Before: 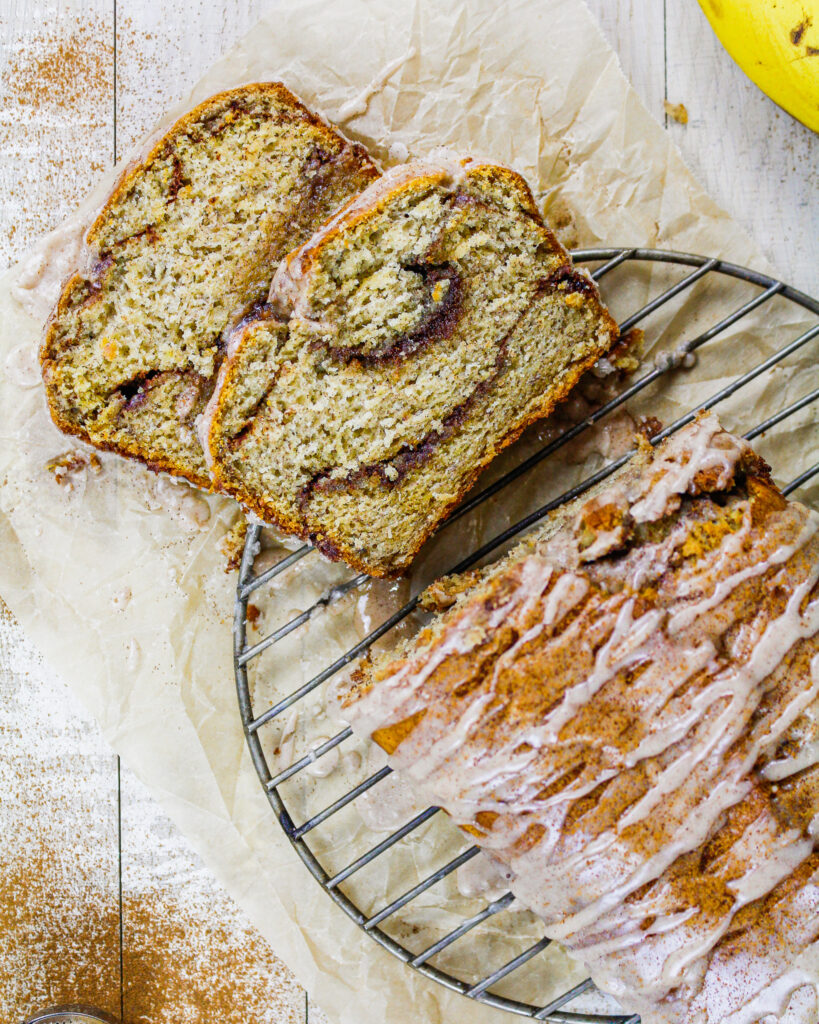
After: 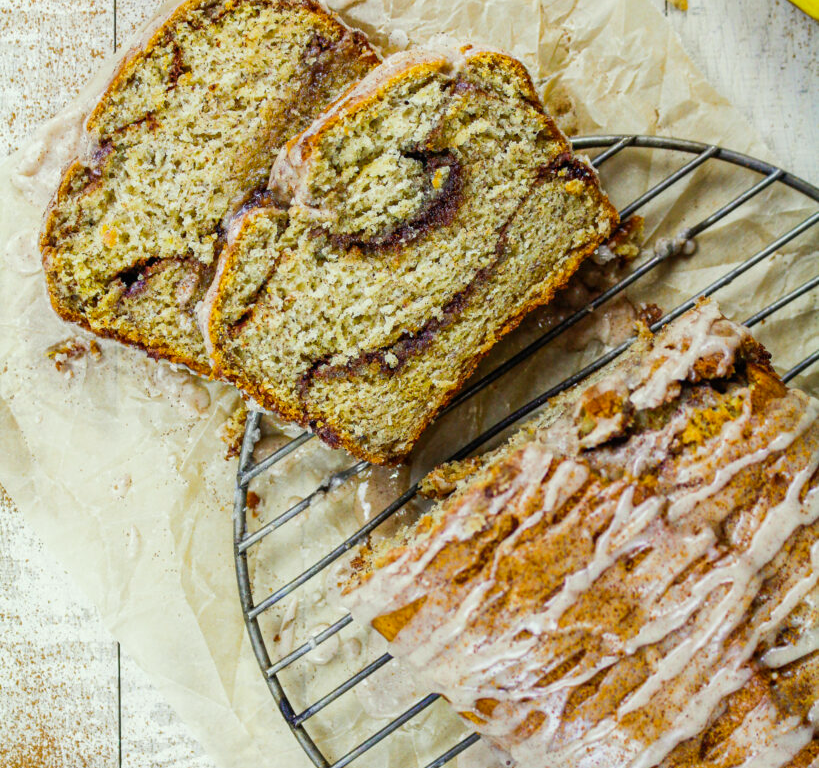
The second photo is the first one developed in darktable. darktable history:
color correction: highlights a* -4.48, highlights b* 6.26
crop: top 11.039%, bottom 13.925%
